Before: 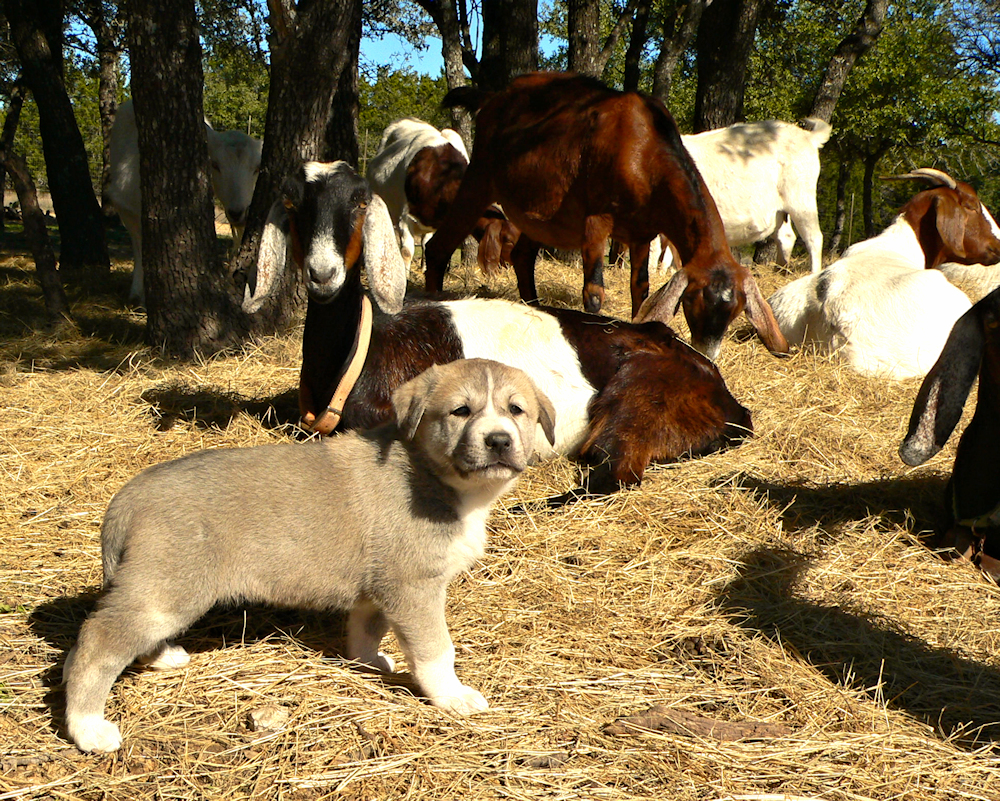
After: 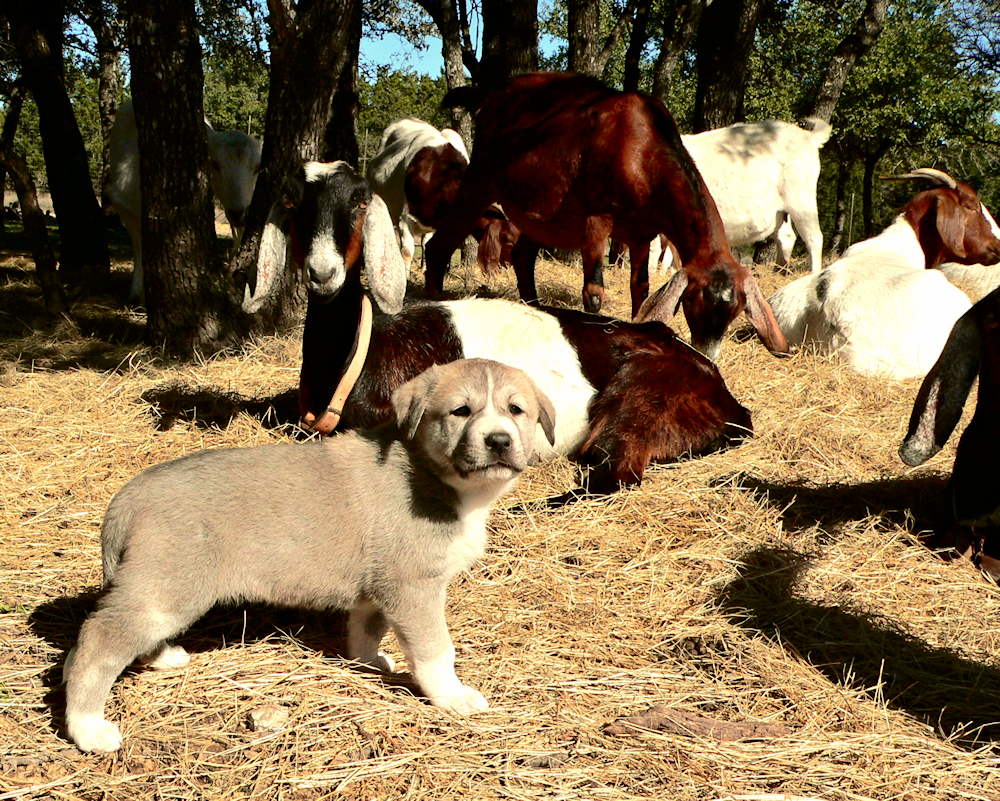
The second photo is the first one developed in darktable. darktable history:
tone curve: curves: ch0 [(0.003, 0) (0.066, 0.017) (0.163, 0.09) (0.264, 0.238) (0.395, 0.421) (0.517, 0.56) (0.688, 0.743) (0.791, 0.814) (1, 1)]; ch1 [(0, 0) (0.164, 0.115) (0.337, 0.332) (0.39, 0.398) (0.464, 0.461) (0.501, 0.5) (0.507, 0.503) (0.534, 0.537) (0.577, 0.59) (0.652, 0.681) (0.733, 0.749) (0.811, 0.796) (1, 1)]; ch2 [(0, 0) (0.337, 0.382) (0.464, 0.476) (0.501, 0.502) (0.527, 0.54) (0.551, 0.565) (0.6, 0.59) (0.687, 0.675) (1, 1)], color space Lab, independent channels, preserve colors none
